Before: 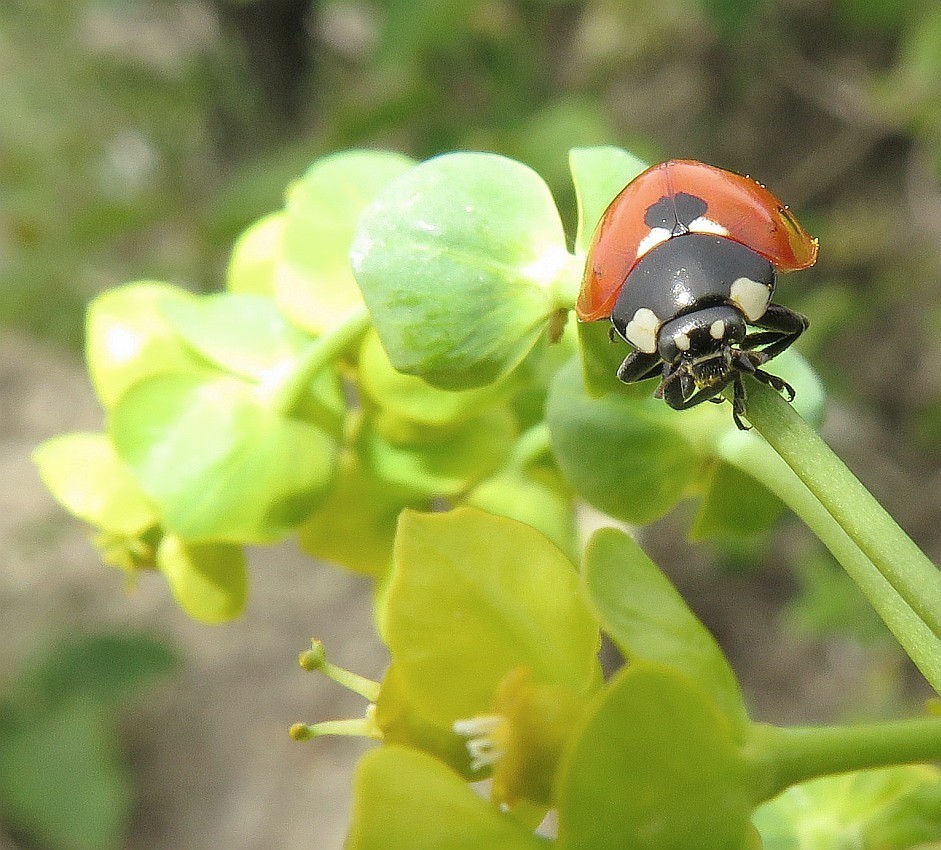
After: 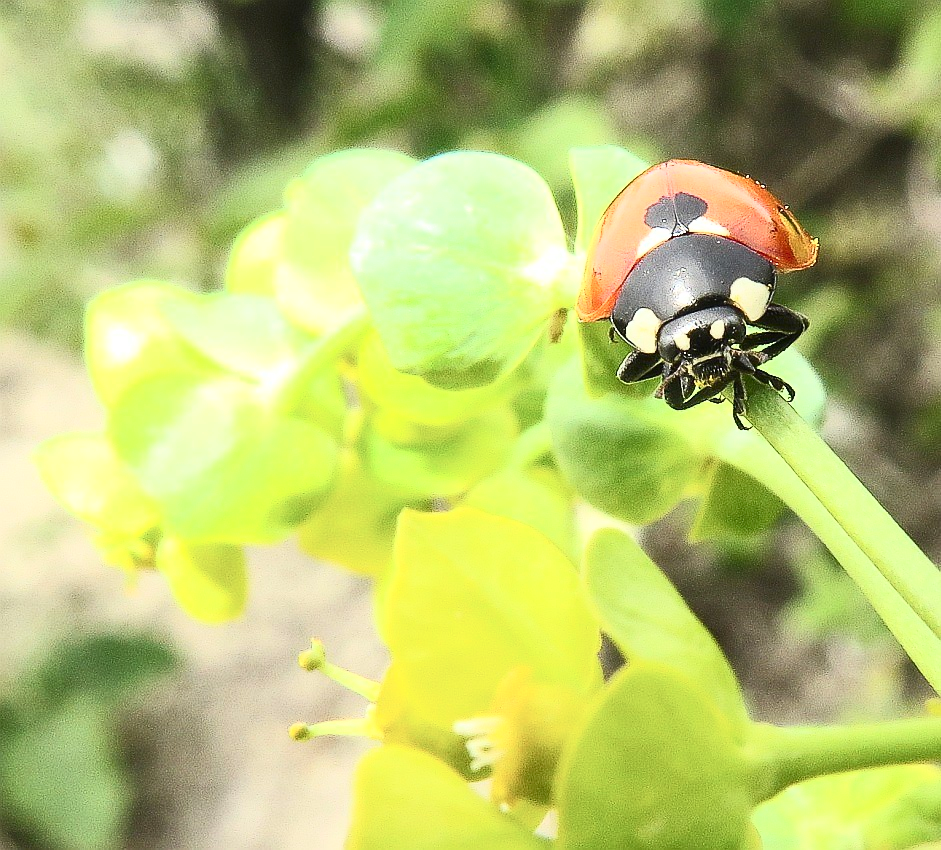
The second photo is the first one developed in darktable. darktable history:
contrast brightness saturation: contrast 0.633, brightness 0.351, saturation 0.139
